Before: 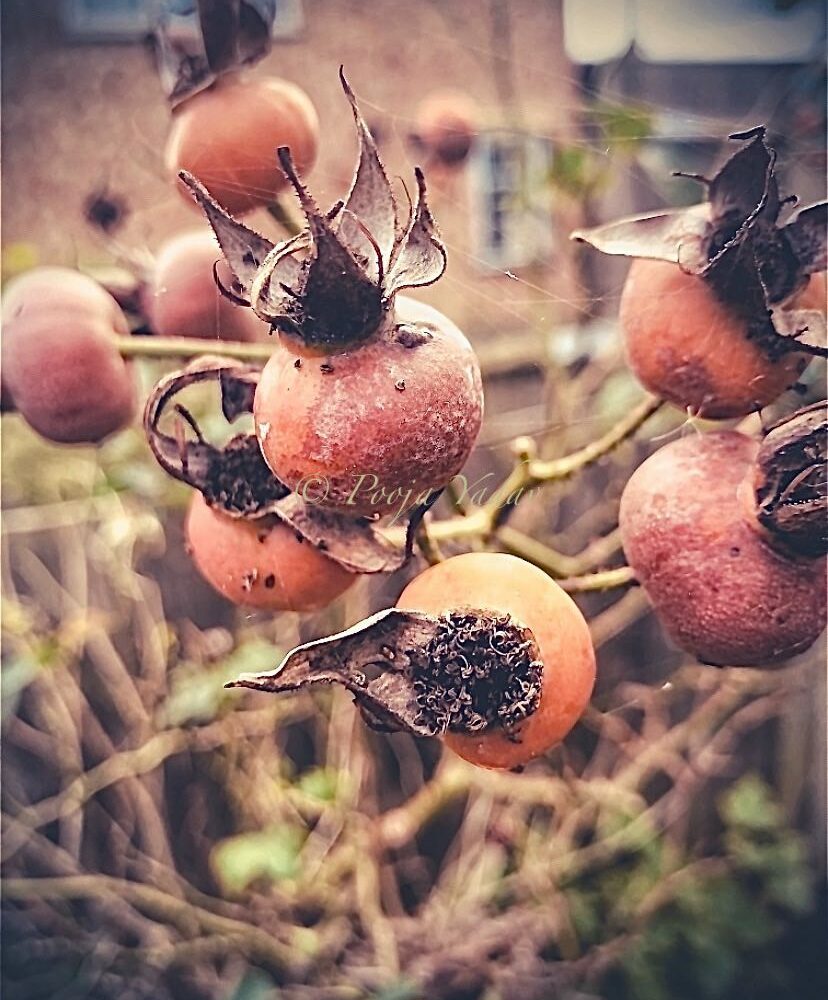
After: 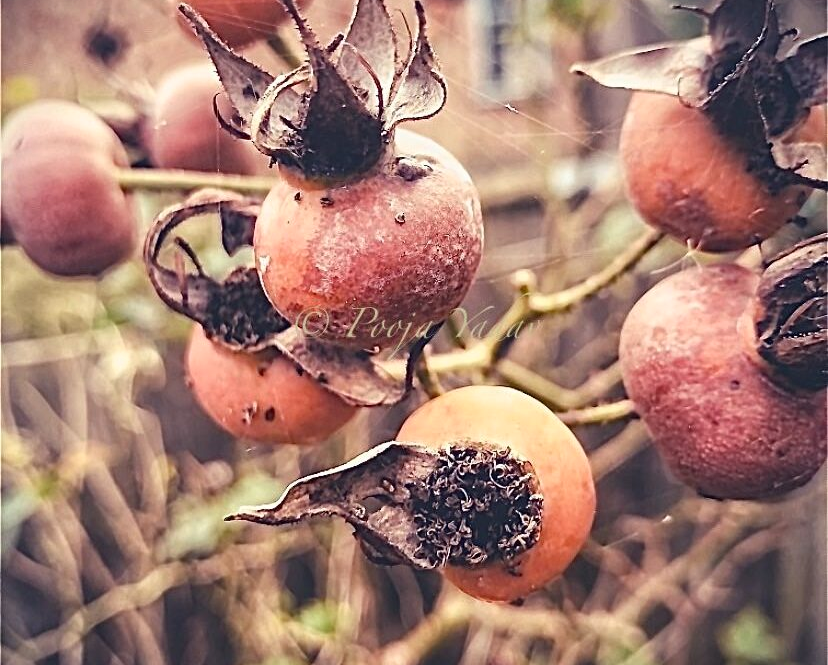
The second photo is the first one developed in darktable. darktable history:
crop: top 16.727%, bottom 16.727%
shadows and highlights: shadows 0, highlights 40
